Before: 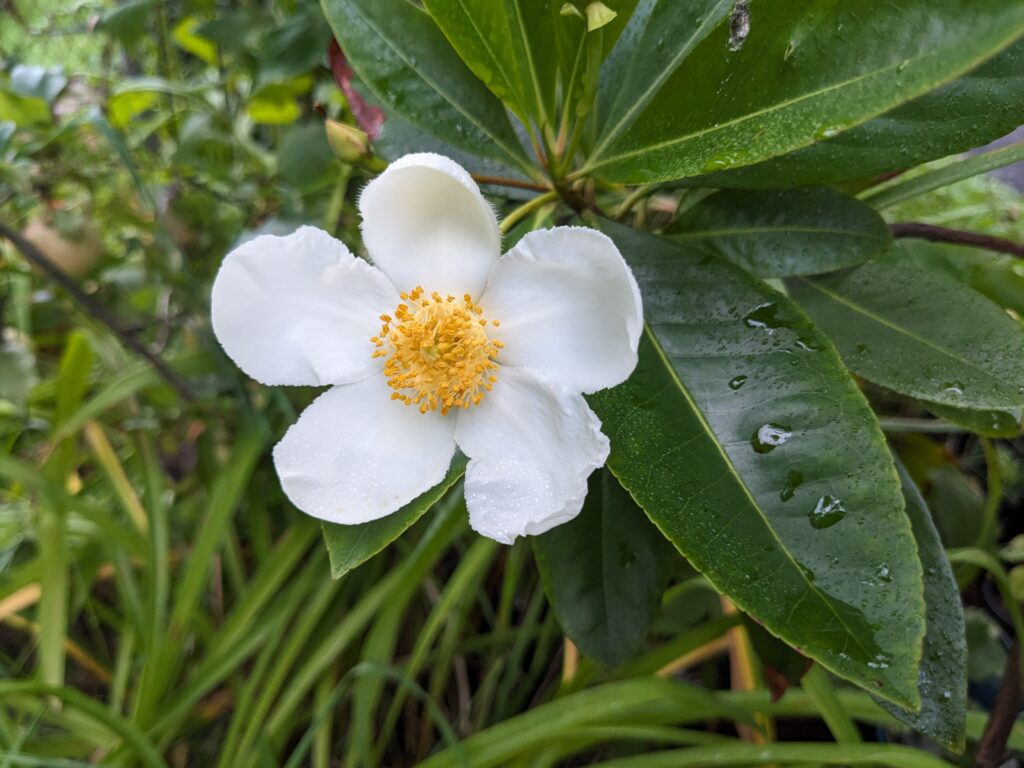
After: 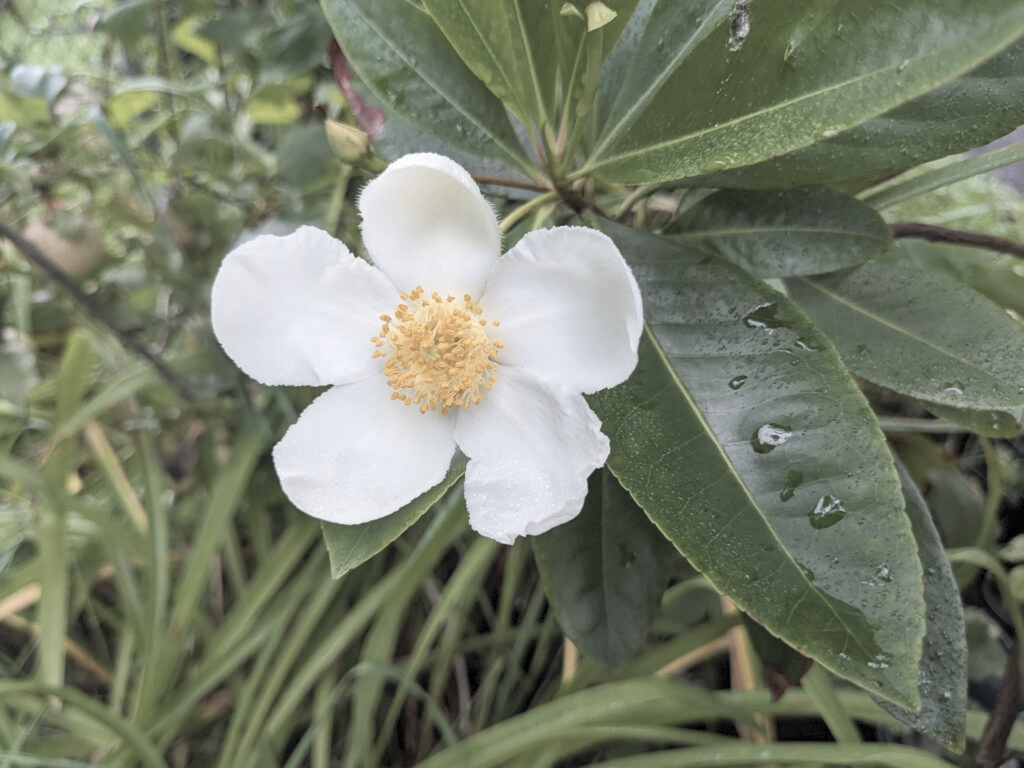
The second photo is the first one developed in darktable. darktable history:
contrast brightness saturation: brightness 0.18, saturation -0.5
